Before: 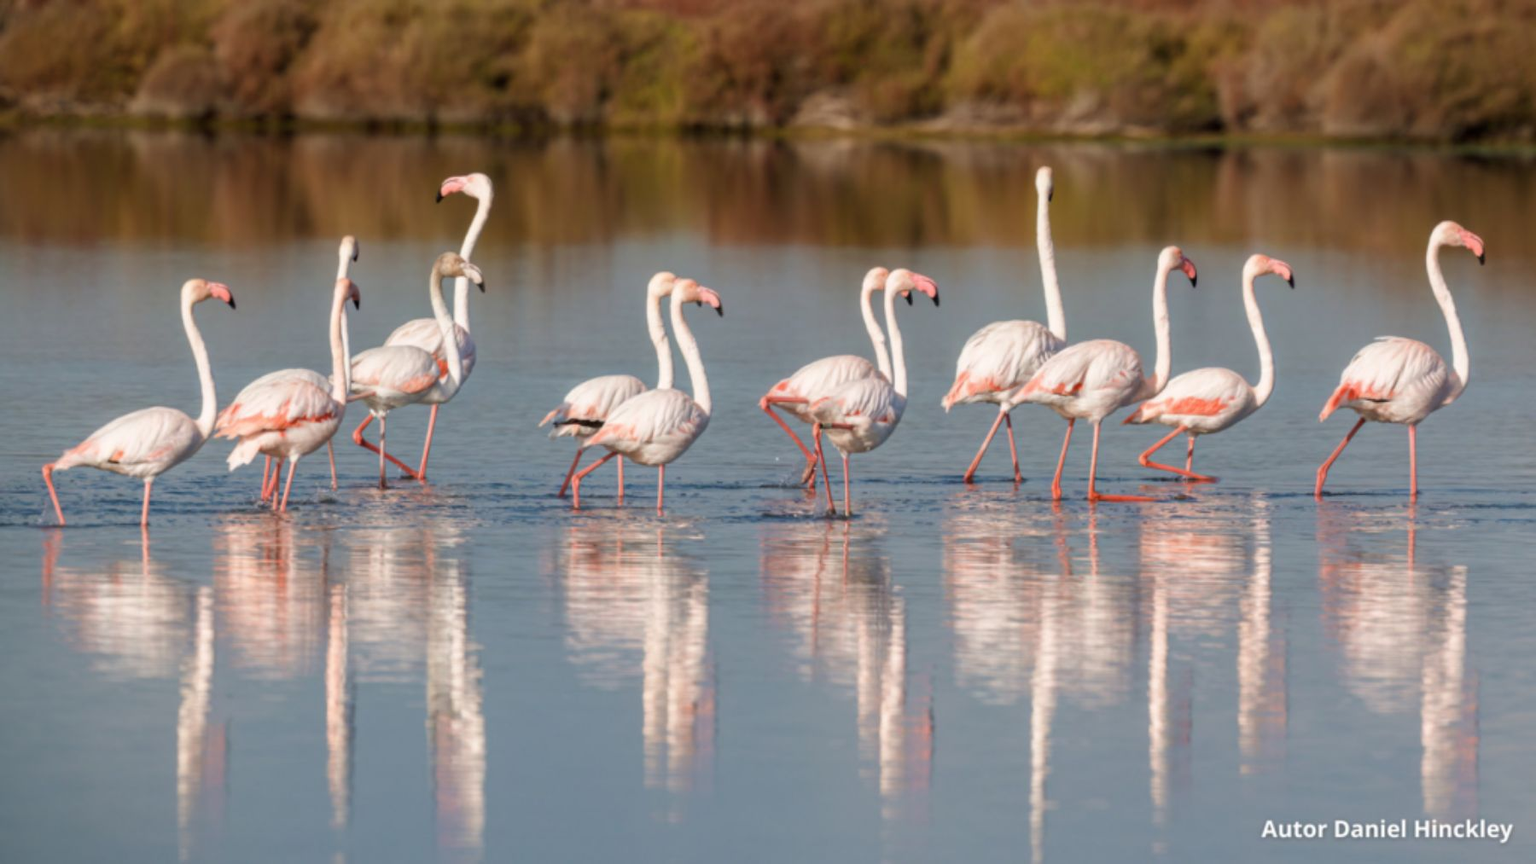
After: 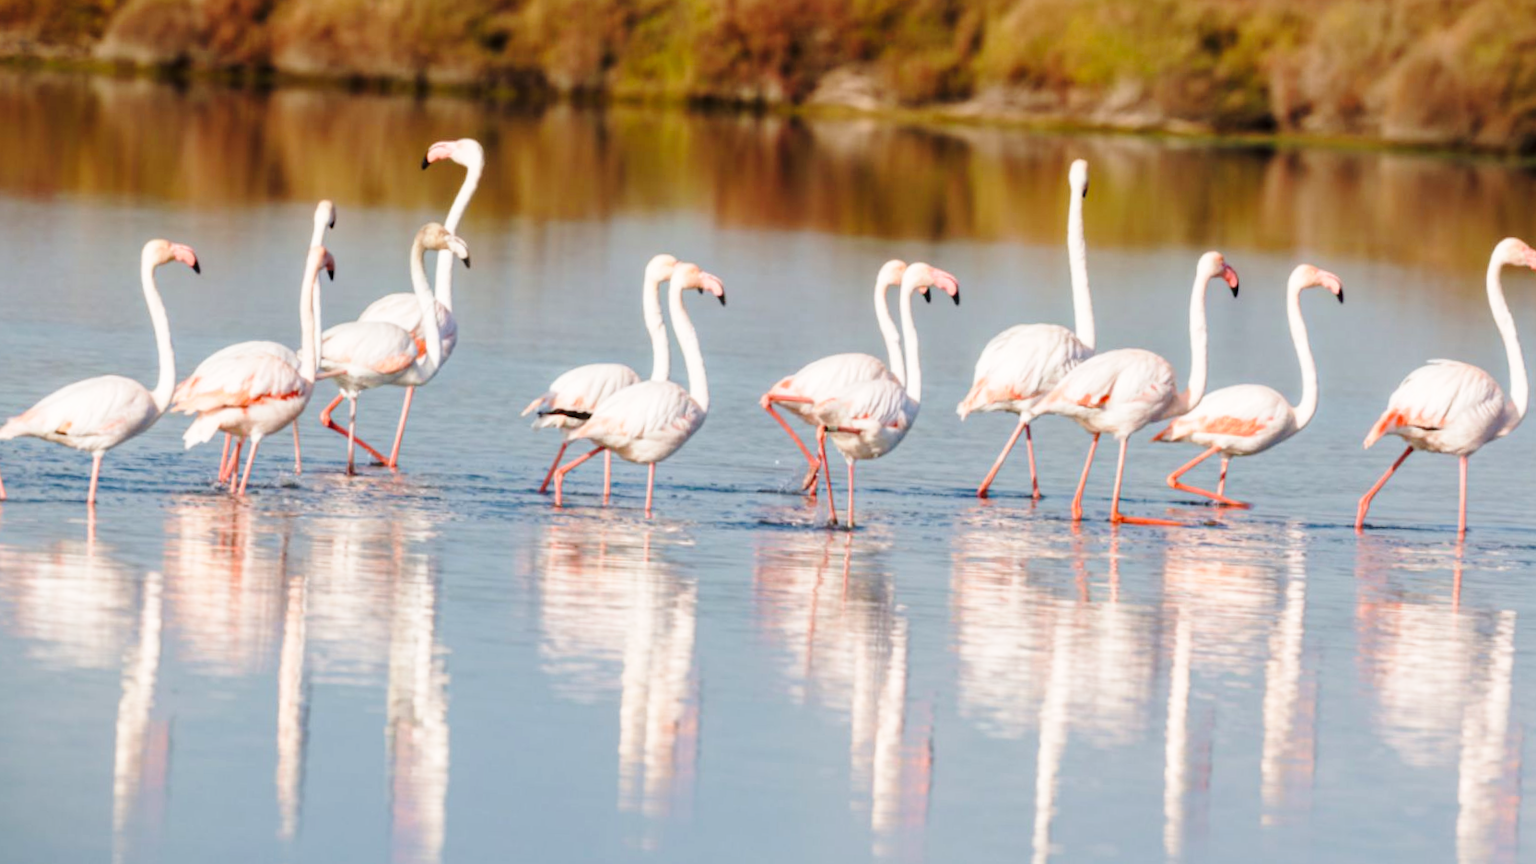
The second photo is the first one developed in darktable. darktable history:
crop and rotate: angle -2.59°
base curve: curves: ch0 [(0, 0) (0.028, 0.03) (0.121, 0.232) (0.46, 0.748) (0.859, 0.968) (1, 1)], preserve colors none
